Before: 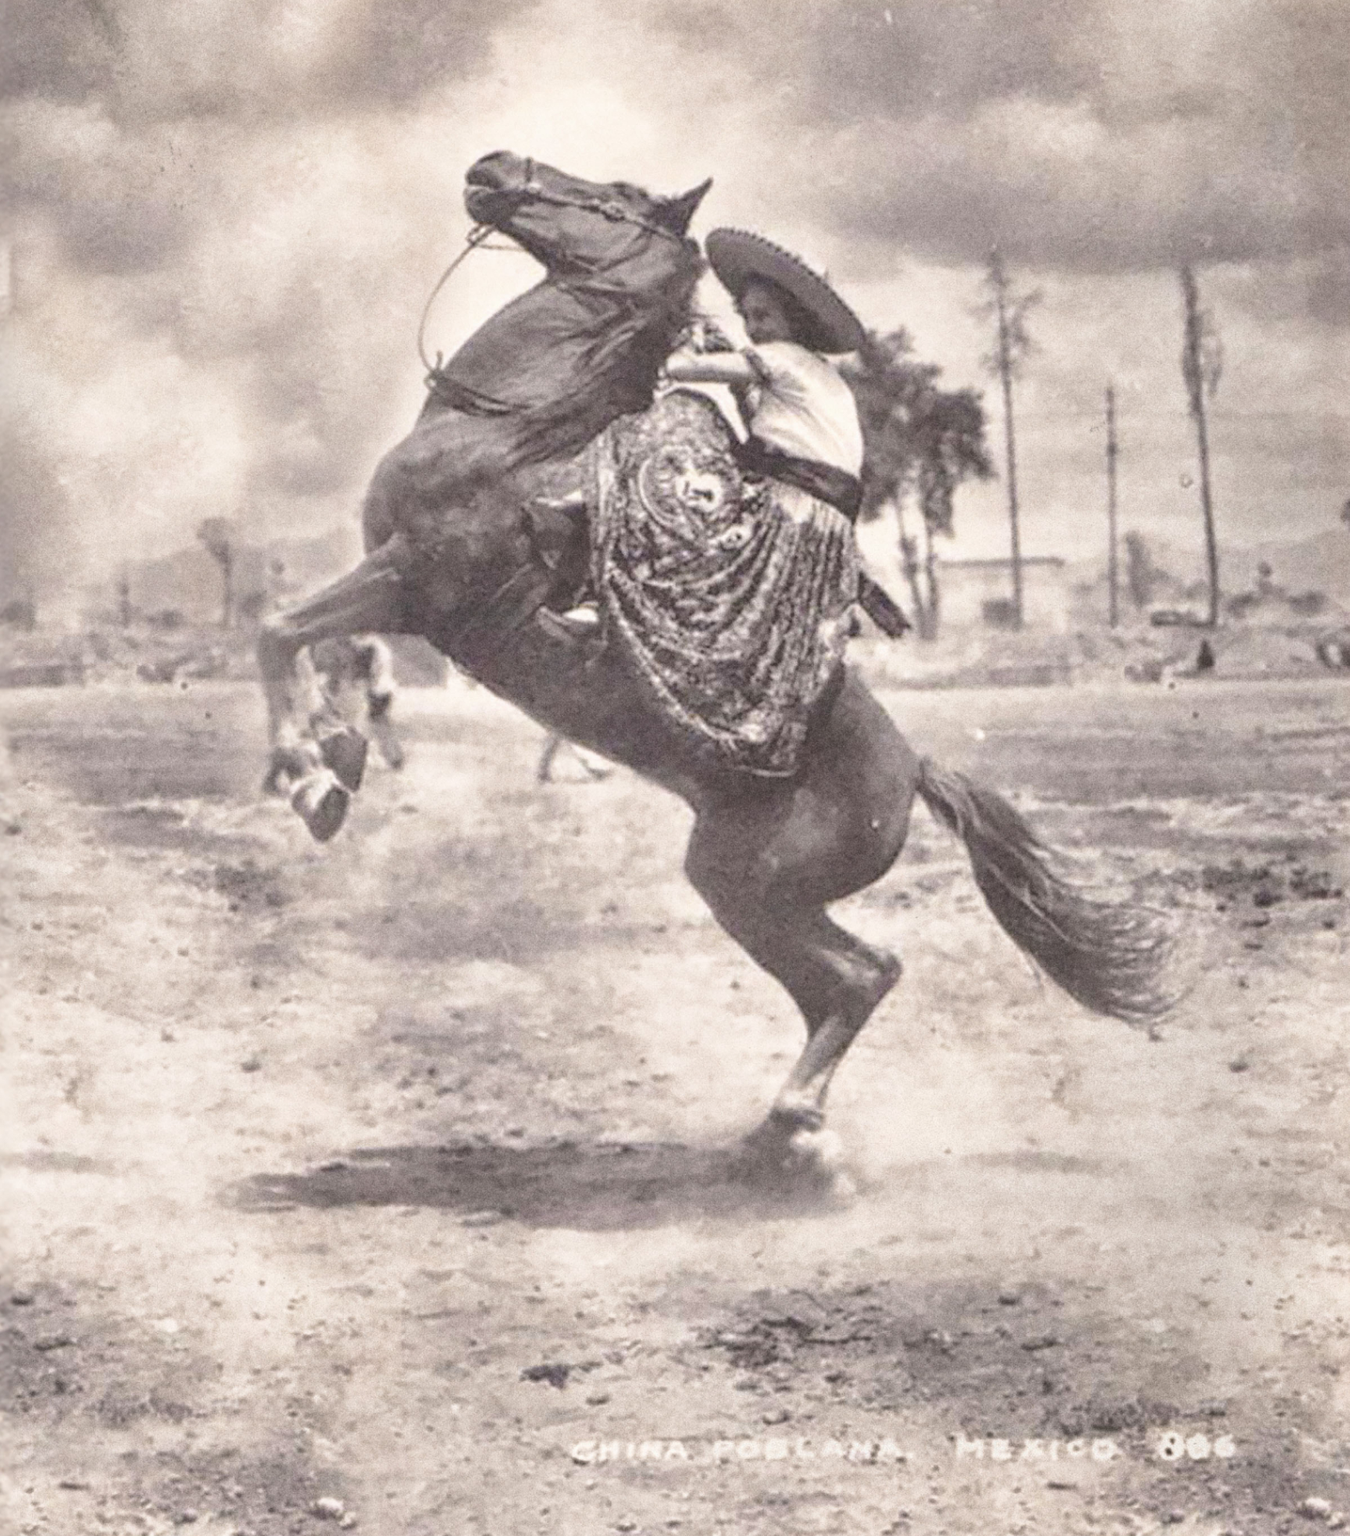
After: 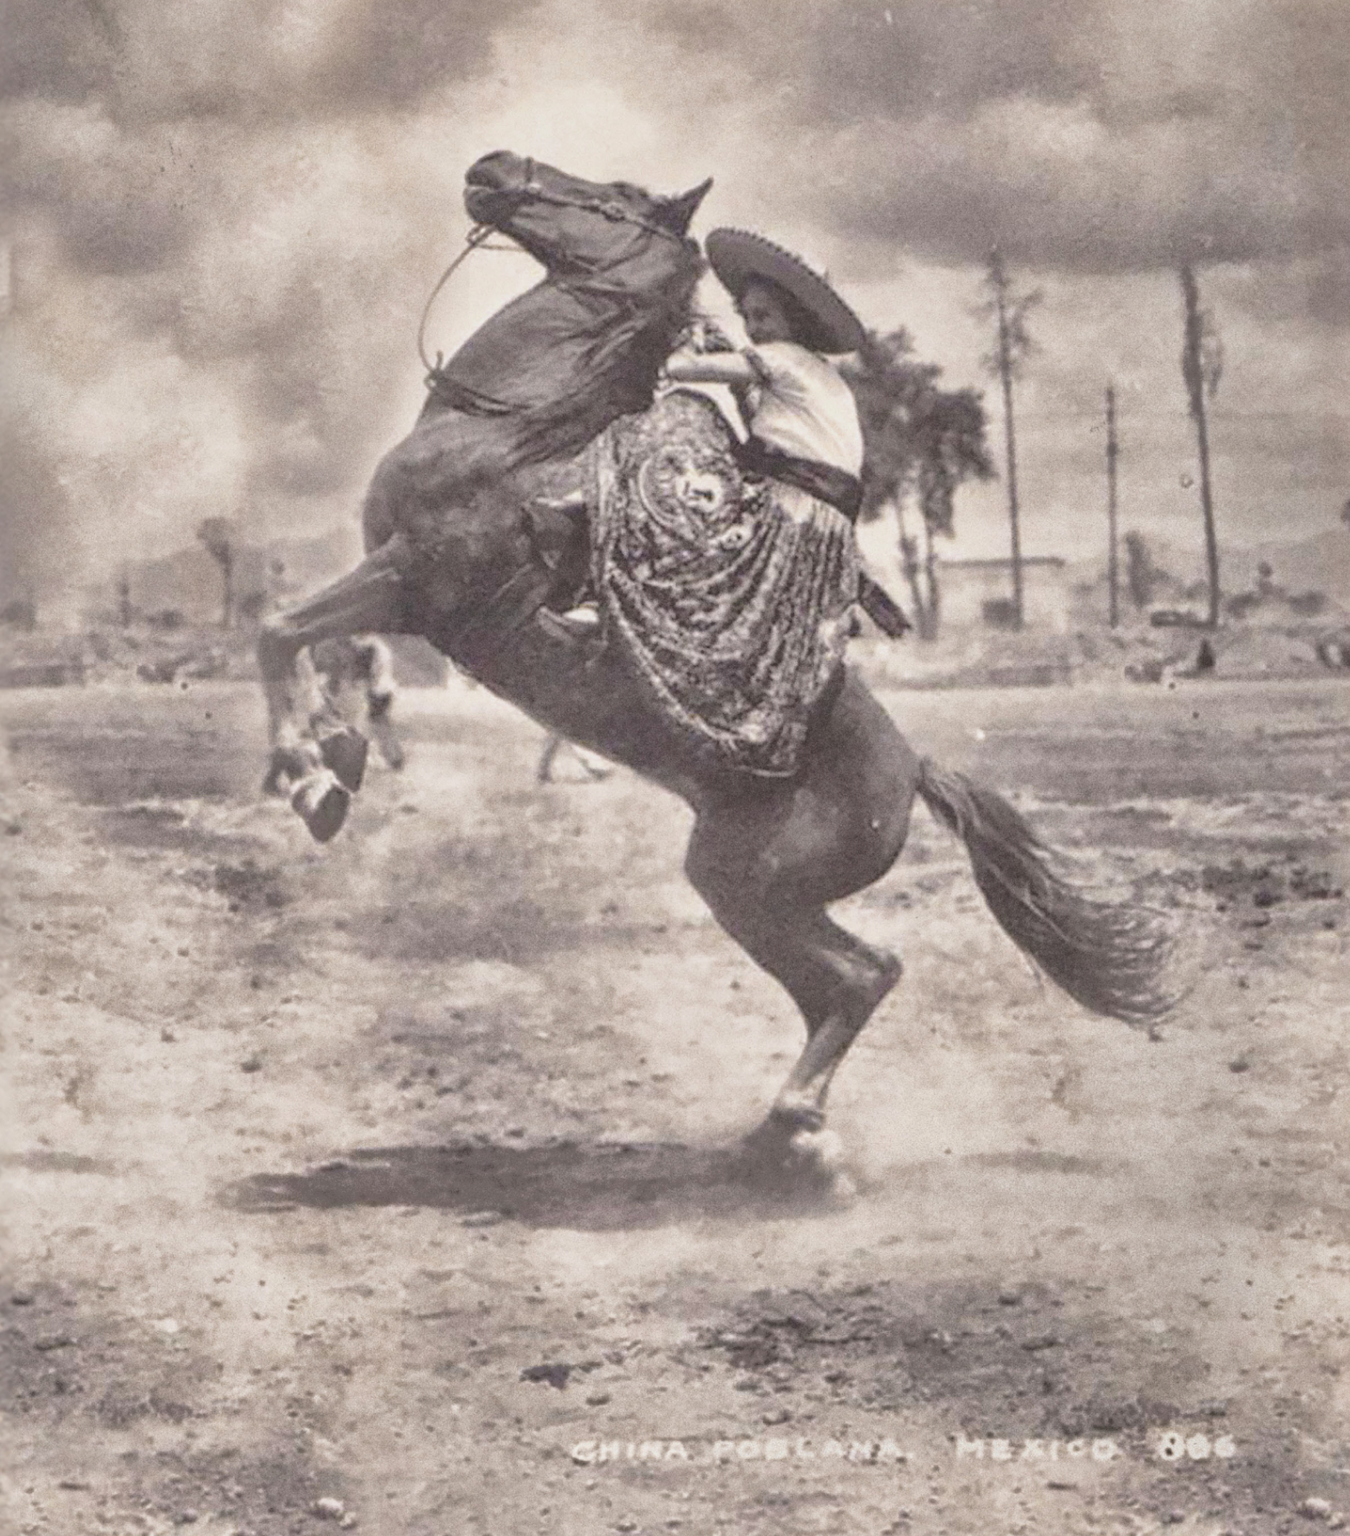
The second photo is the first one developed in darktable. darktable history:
tone equalizer: on, module defaults
shadows and highlights: on, module defaults
exposure: exposure -0.153 EV, compensate highlight preservation false
